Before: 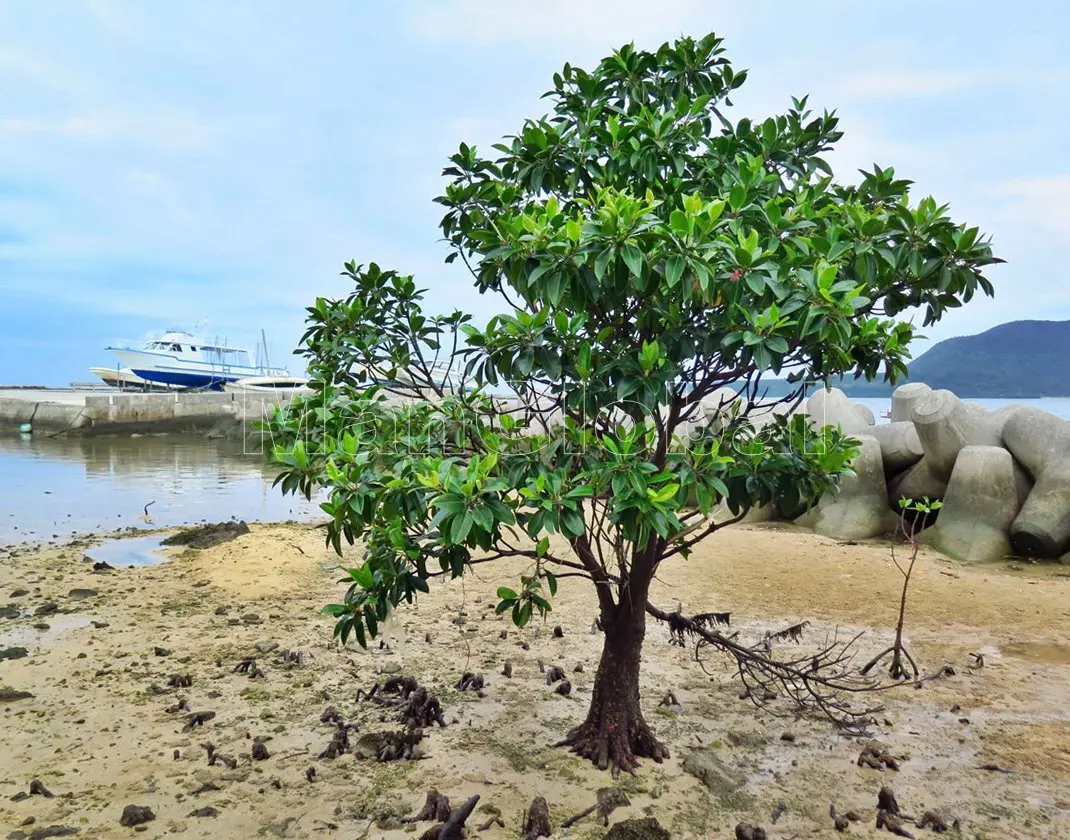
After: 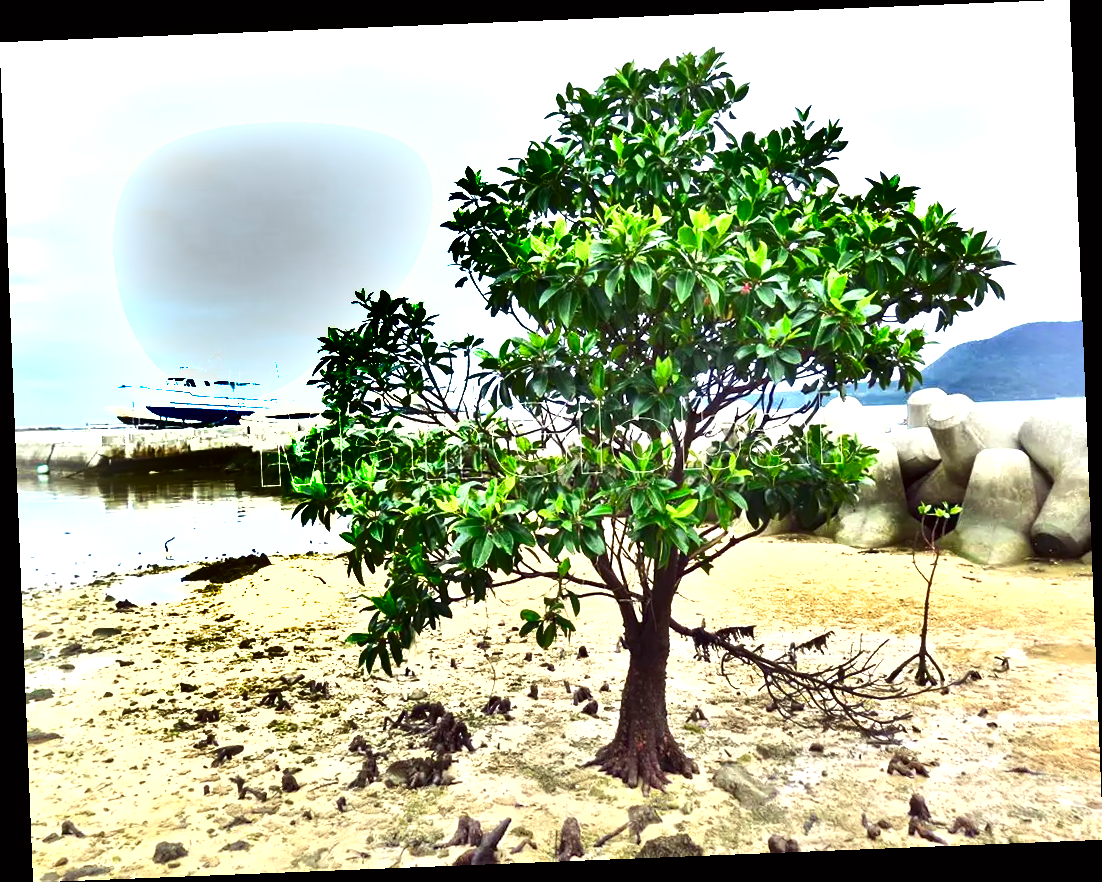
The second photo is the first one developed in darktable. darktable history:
color correction: highlights a* -0.95, highlights b* 4.5, shadows a* 3.55
shadows and highlights: shadows 24.5, highlights -78.15, soften with gaussian
exposure: black level correction 0.001, exposure 1.398 EV, compensate exposure bias true, compensate highlight preservation false
rotate and perspective: rotation -2.29°, automatic cropping off
